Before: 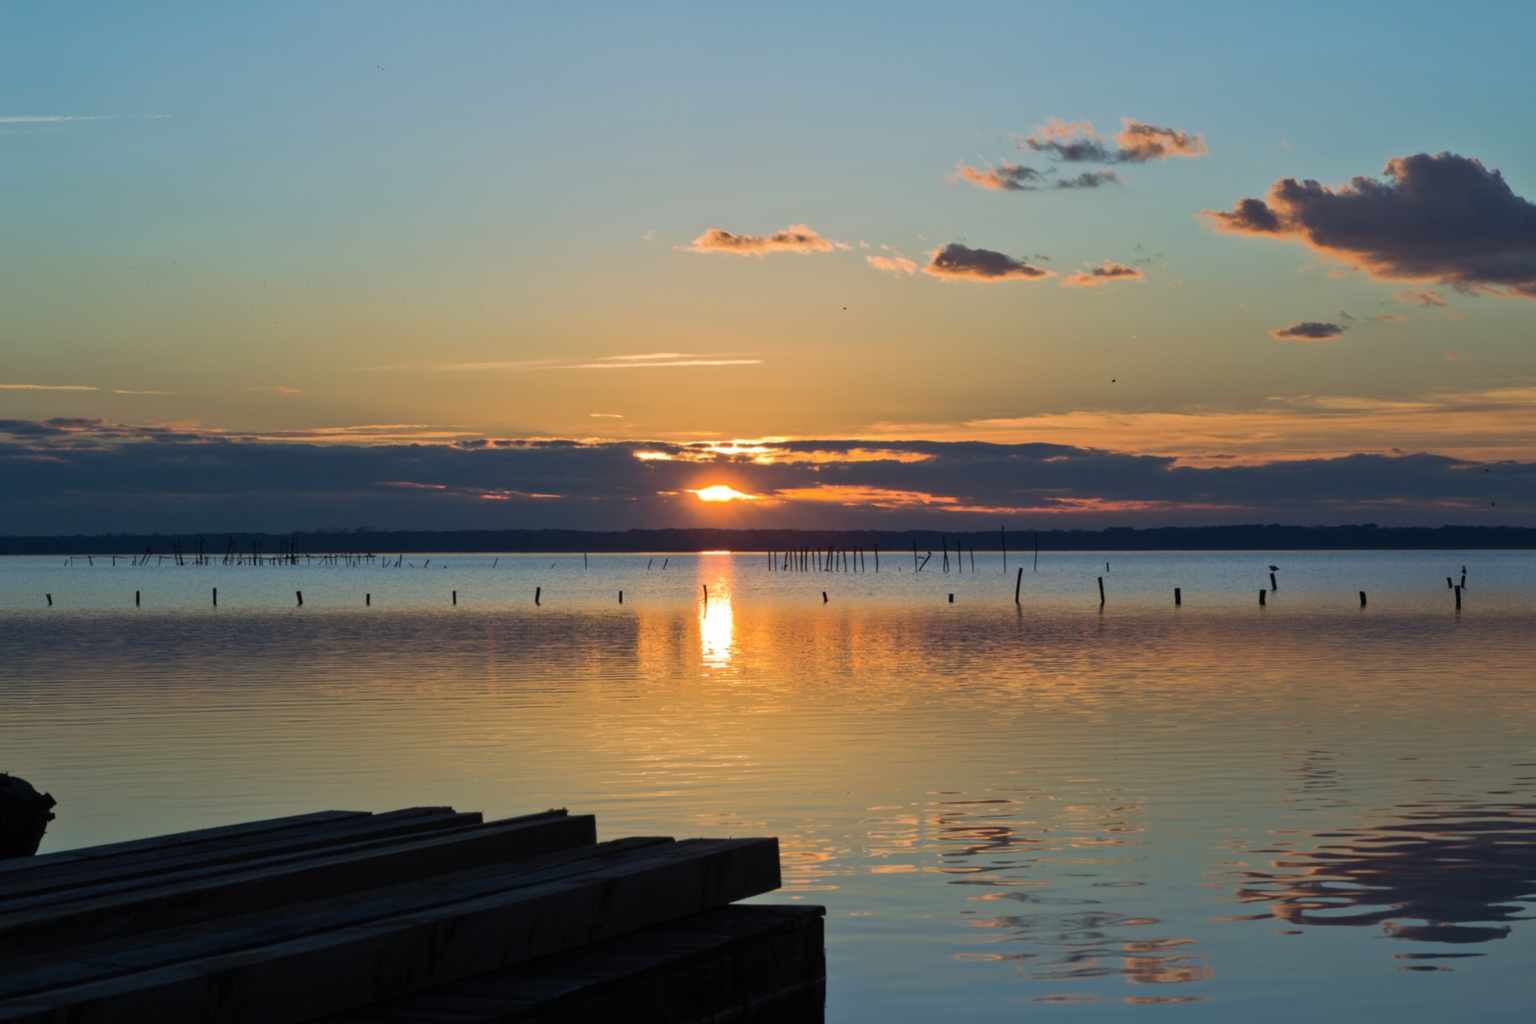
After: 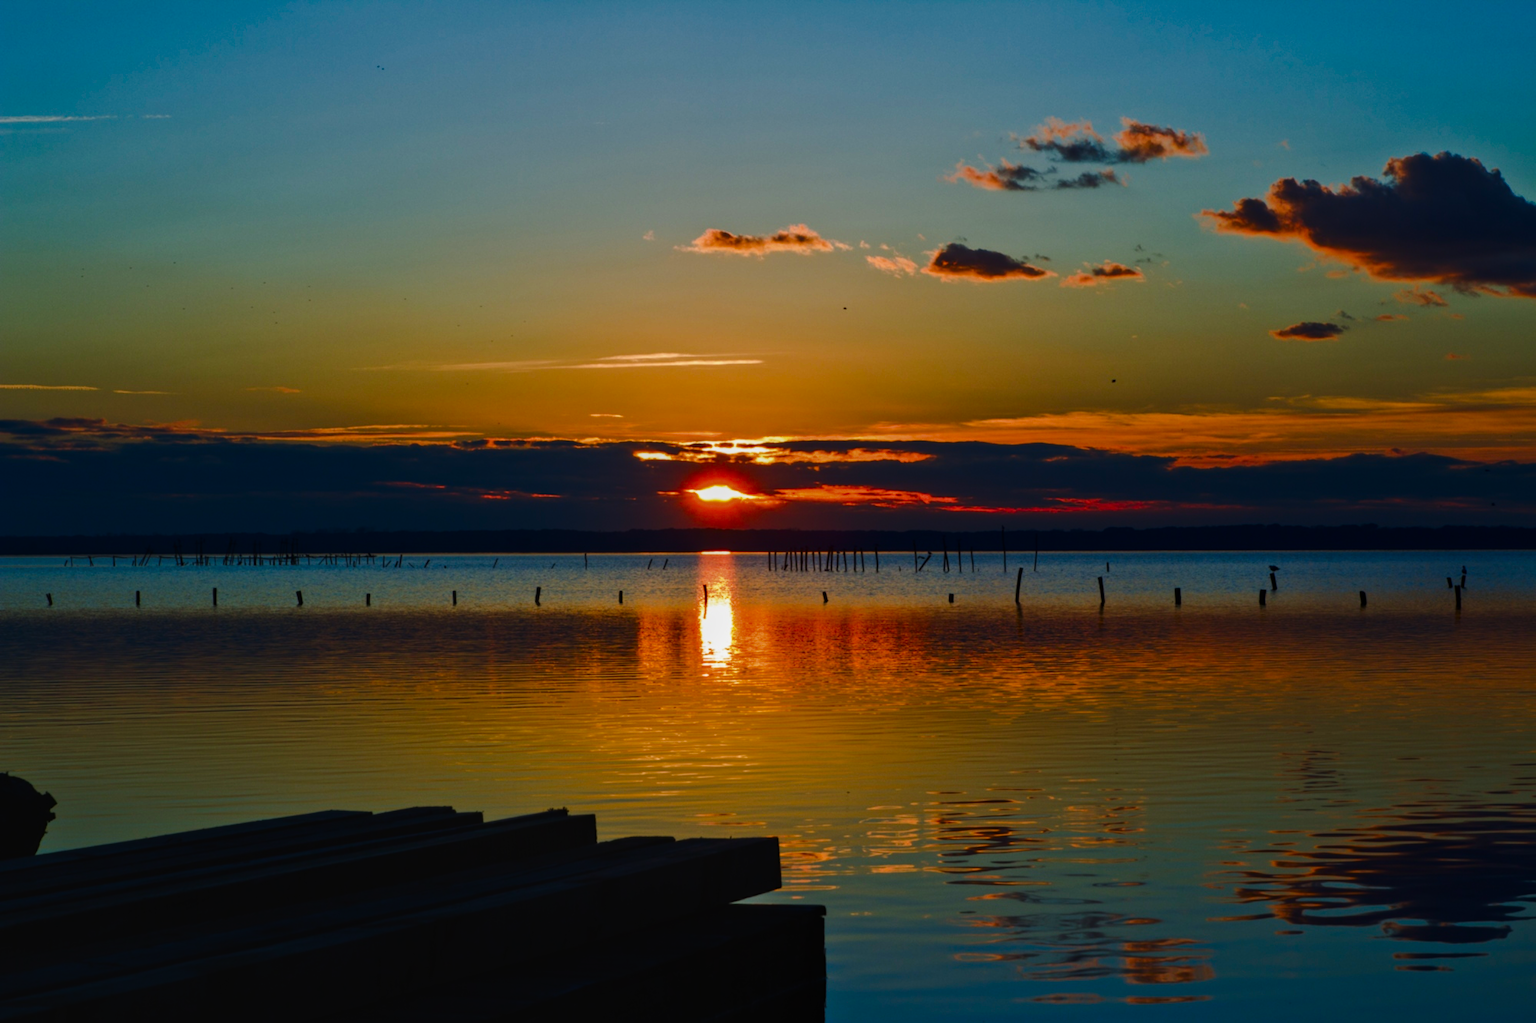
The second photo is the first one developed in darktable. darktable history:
filmic rgb: black relative exposure -5.07 EV, white relative exposure 3.53 EV, hardness 3.17, contrast 1.19, highlights saturation mix -49.19%, iterations of high-quality reconstruction 0
local contrast: on, module defaults
exposure: black level correction -0.072, exposure 0.503 EV, compensate exposure bias true, compensate highlight preservation false
contrast brightness saturation: brightness -0.981, saturation 0.984
